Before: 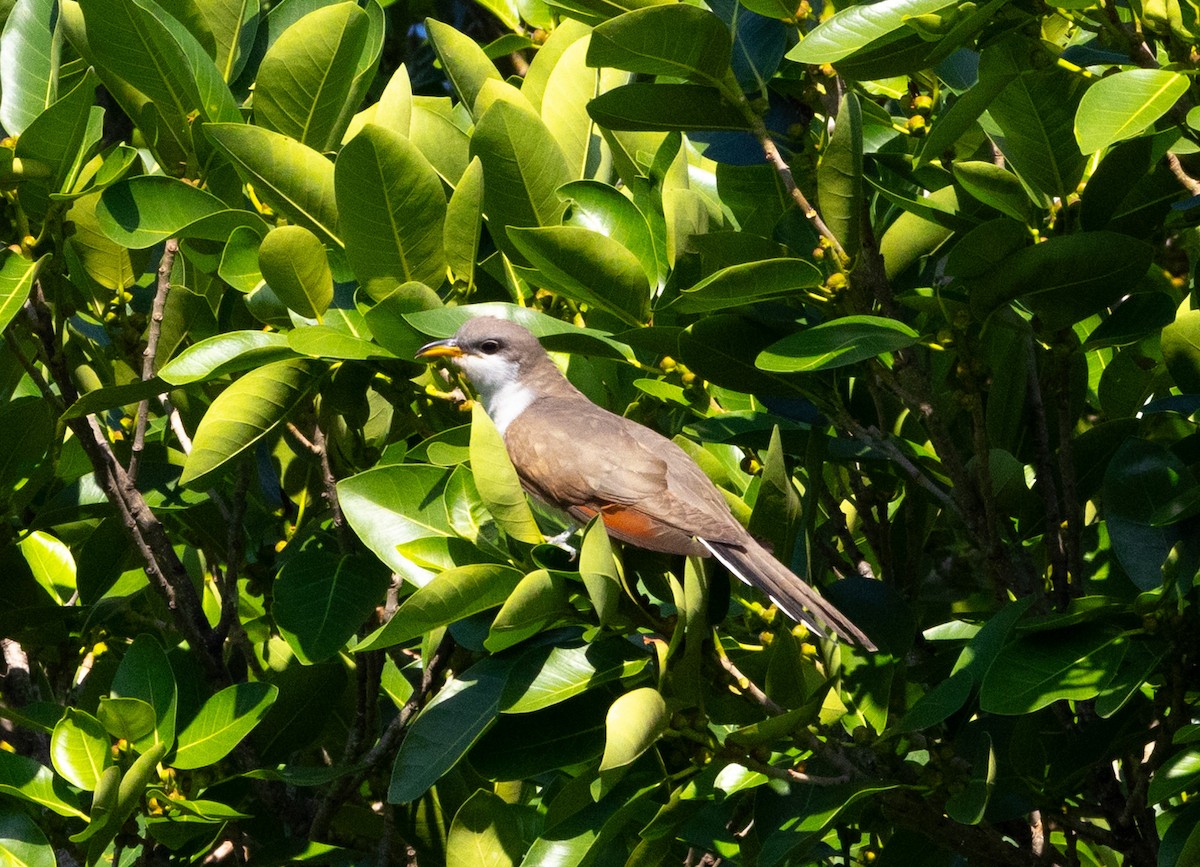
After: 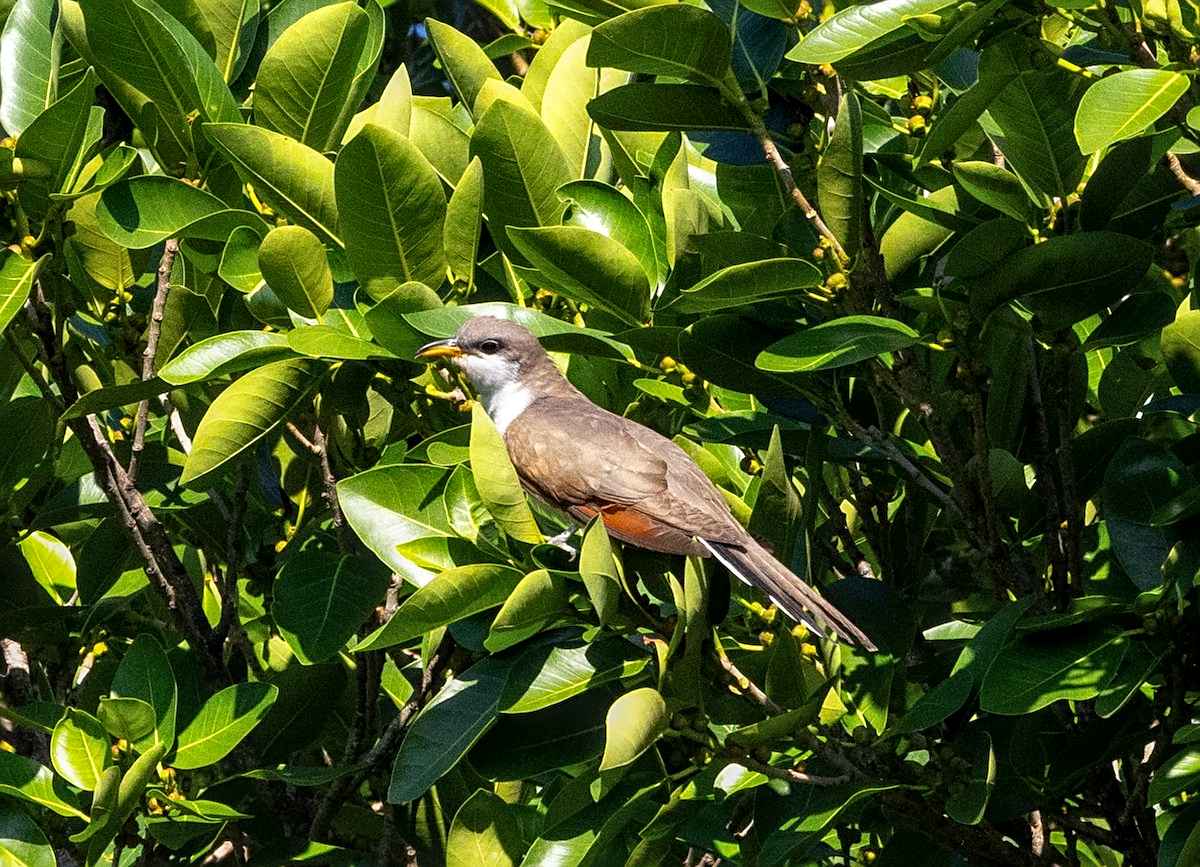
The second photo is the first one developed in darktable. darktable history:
local contrast: highlights 36%, detail 135%
sharpen: on, module defaults
